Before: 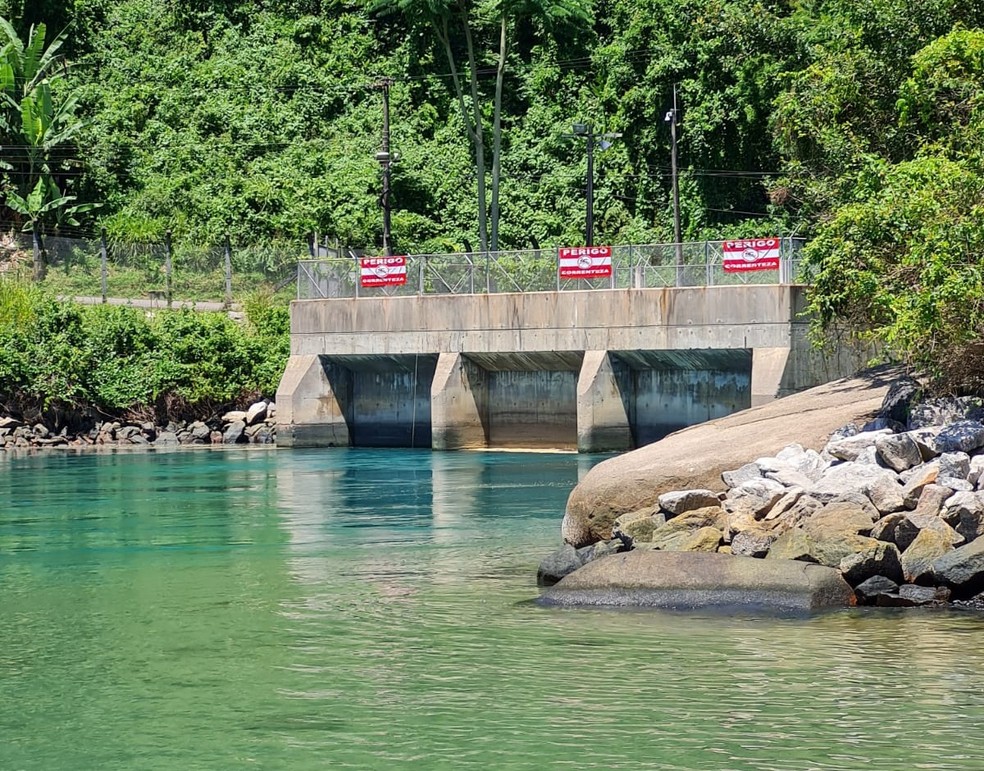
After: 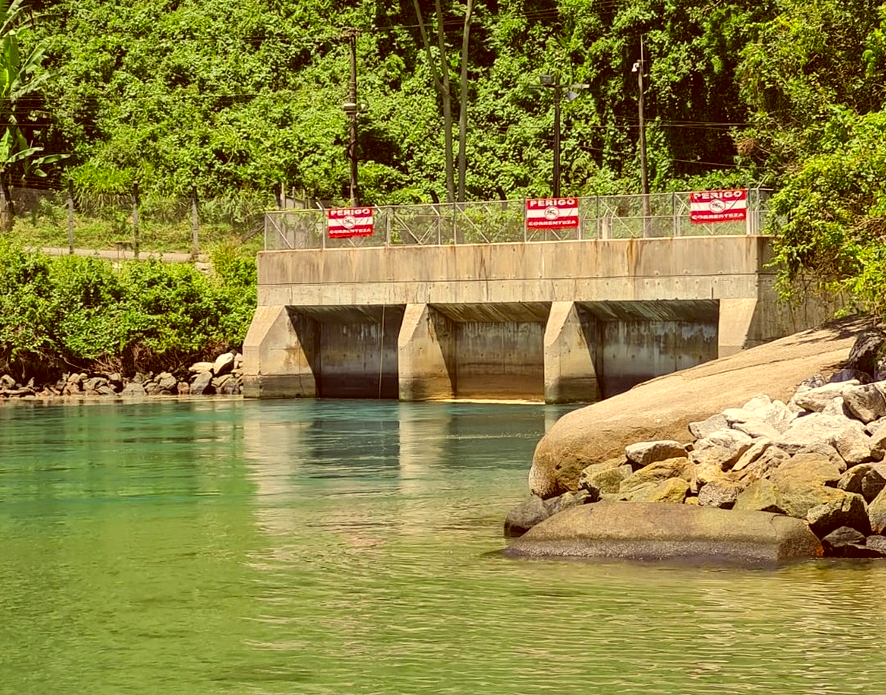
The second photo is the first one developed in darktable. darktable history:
crop: left 3.417%, top 6.481%, right 6.49%, bottom 3.272%
exposure: exposure 0.127 EV, compensate highlight preservation false
color correction: highlights a* 0.973, highlights b* 23.57, shadows a* 16.07, shadows b* 24.87
